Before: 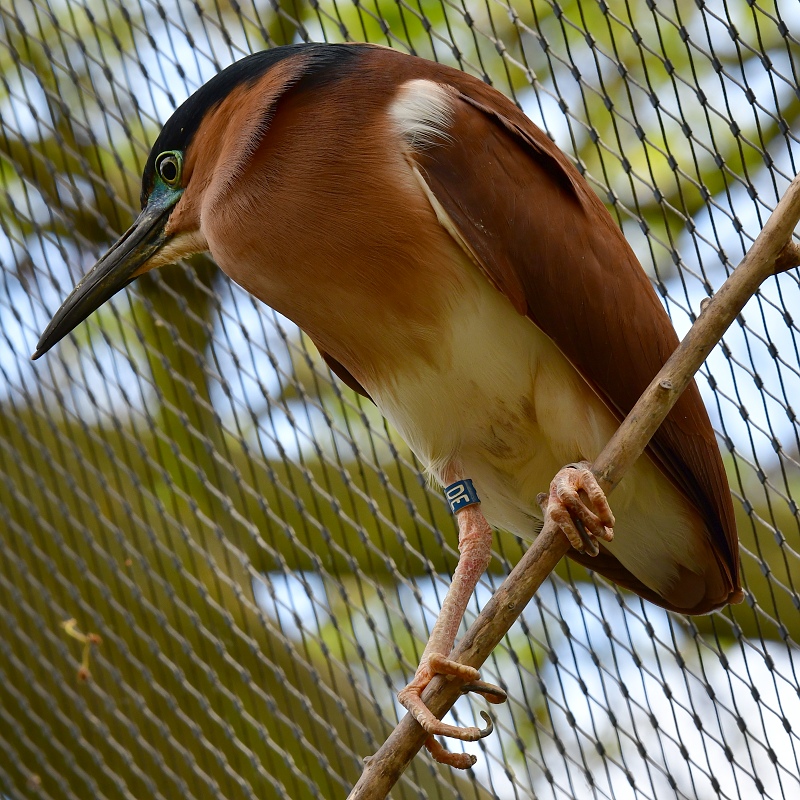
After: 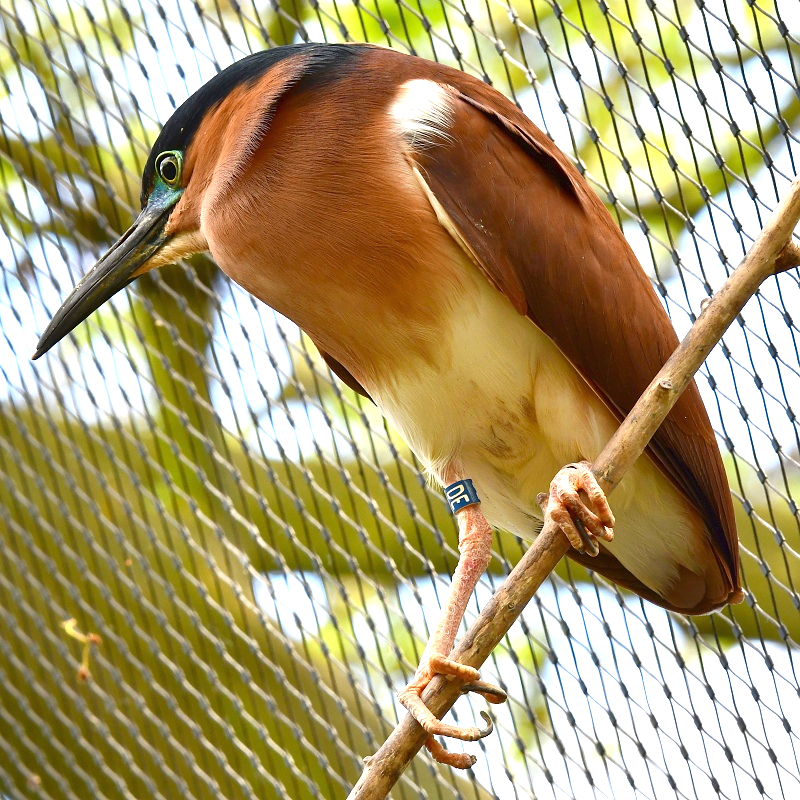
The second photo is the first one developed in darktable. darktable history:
exposure: black level correction 0, exposure 1.409 EV, compensate highlight preservation false
